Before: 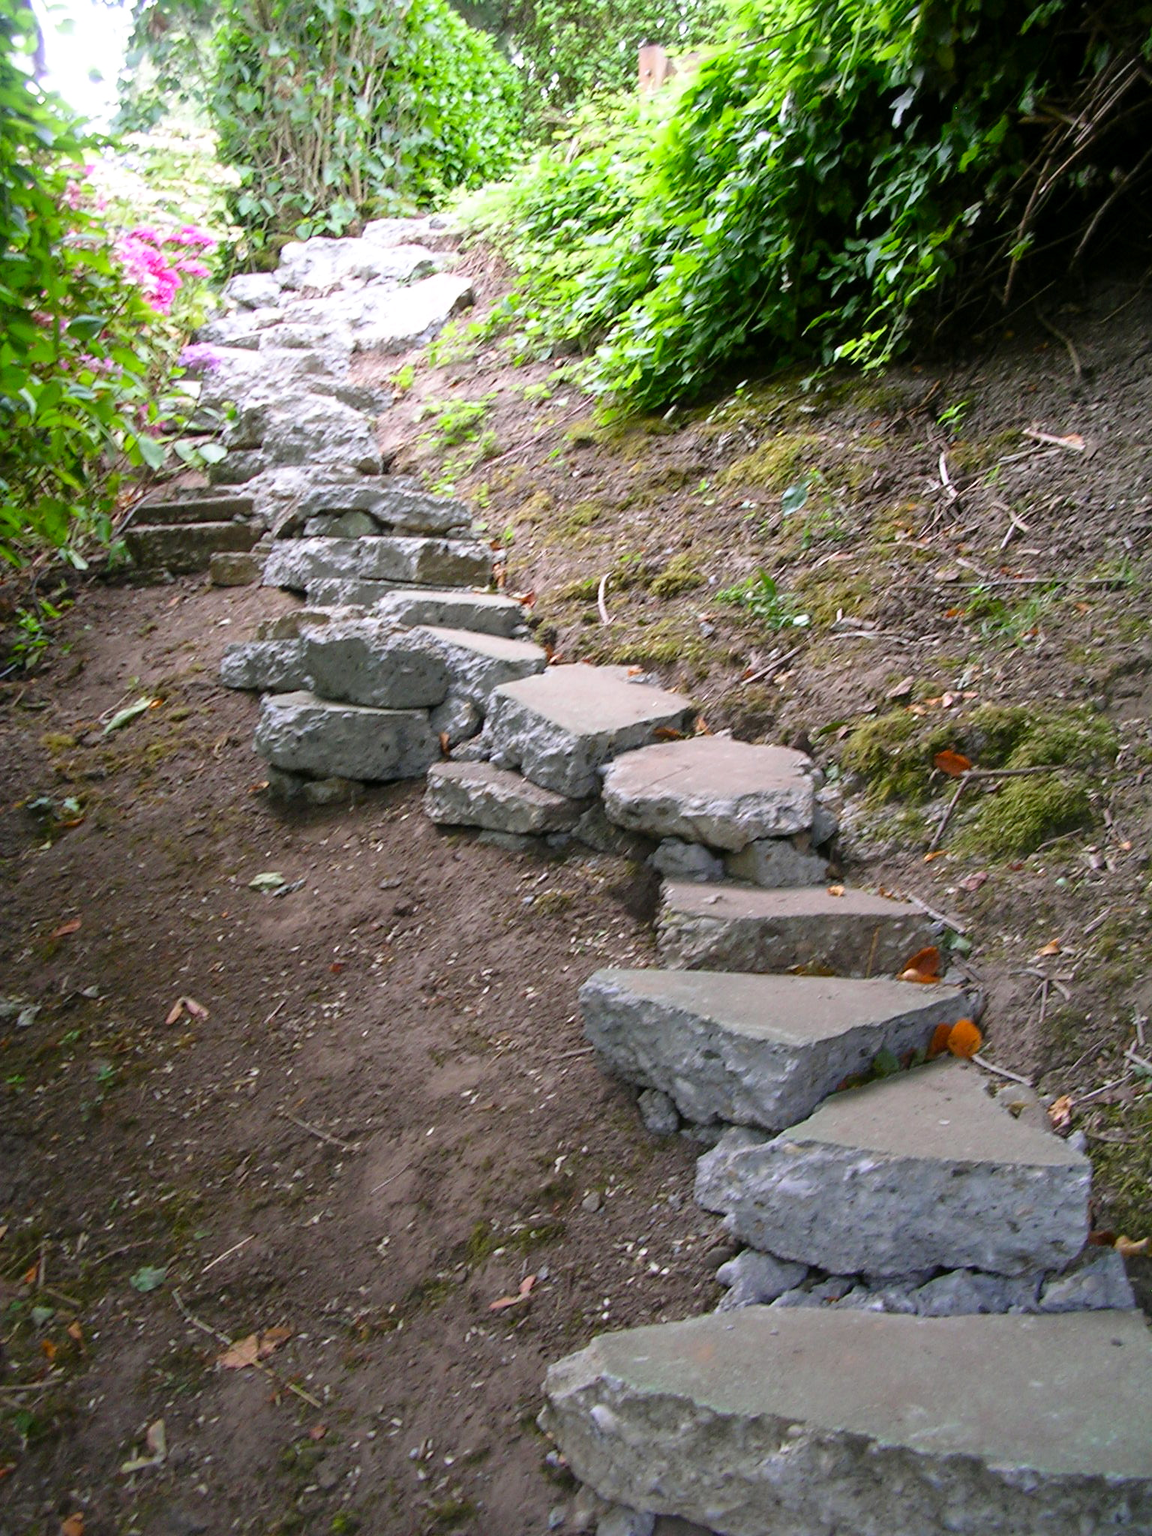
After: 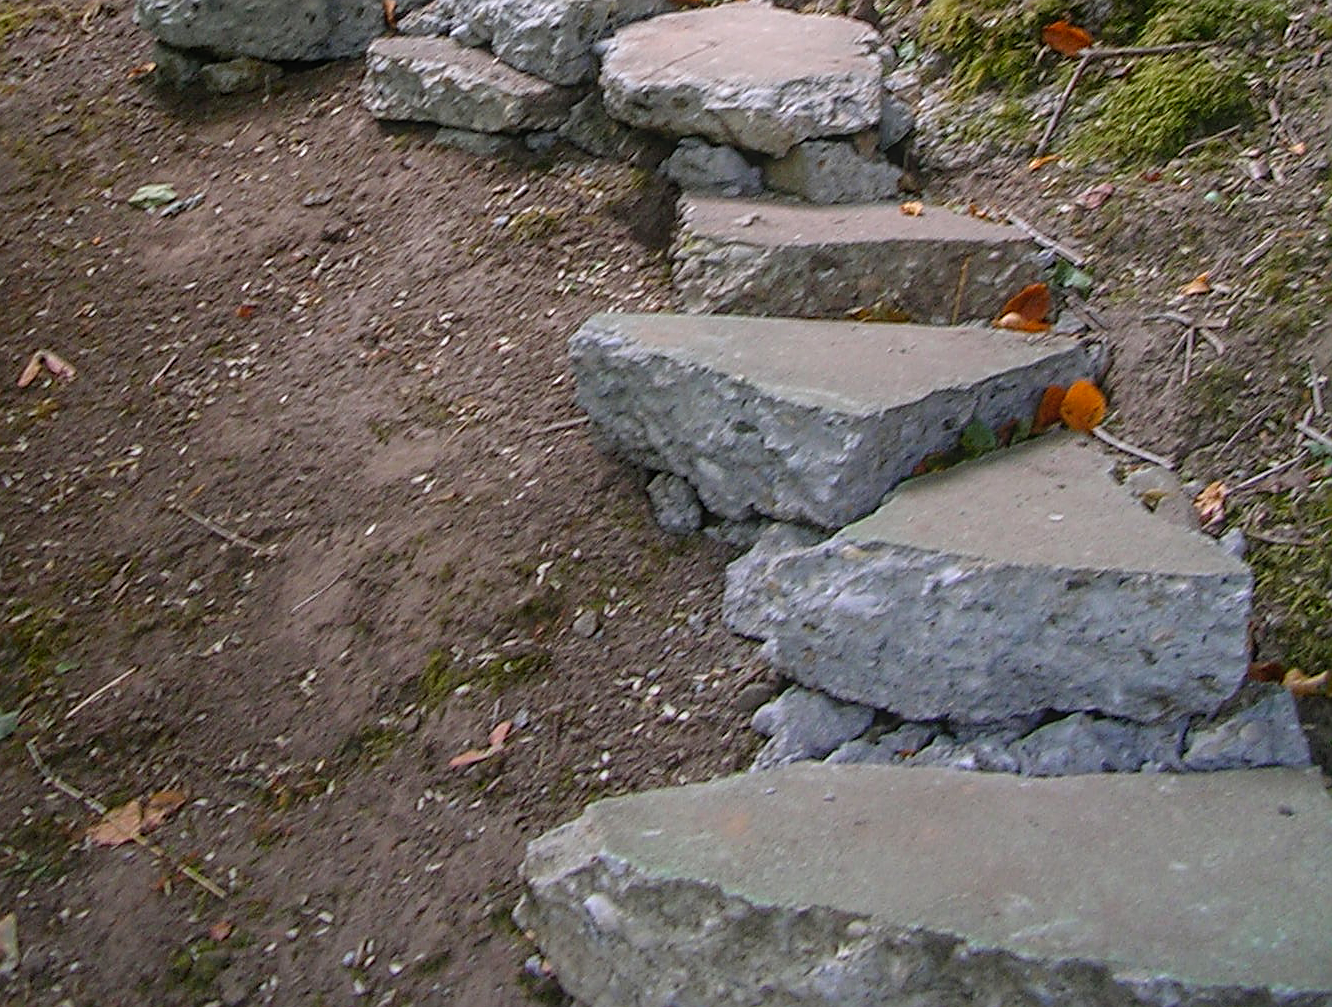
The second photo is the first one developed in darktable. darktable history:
local contrast: on, module defaults
sharpen: on, module defaults
crop and rotate: left 13.259%, top 47.842%, bottom 2.95%
contrast equalizer: octaves 7, y [[0.439, 0.44, 0.442, 0.457, 0.493, 0.498], [0.5 ×6], [0.5 ×6], [0 ×6], [0 ×6]]
